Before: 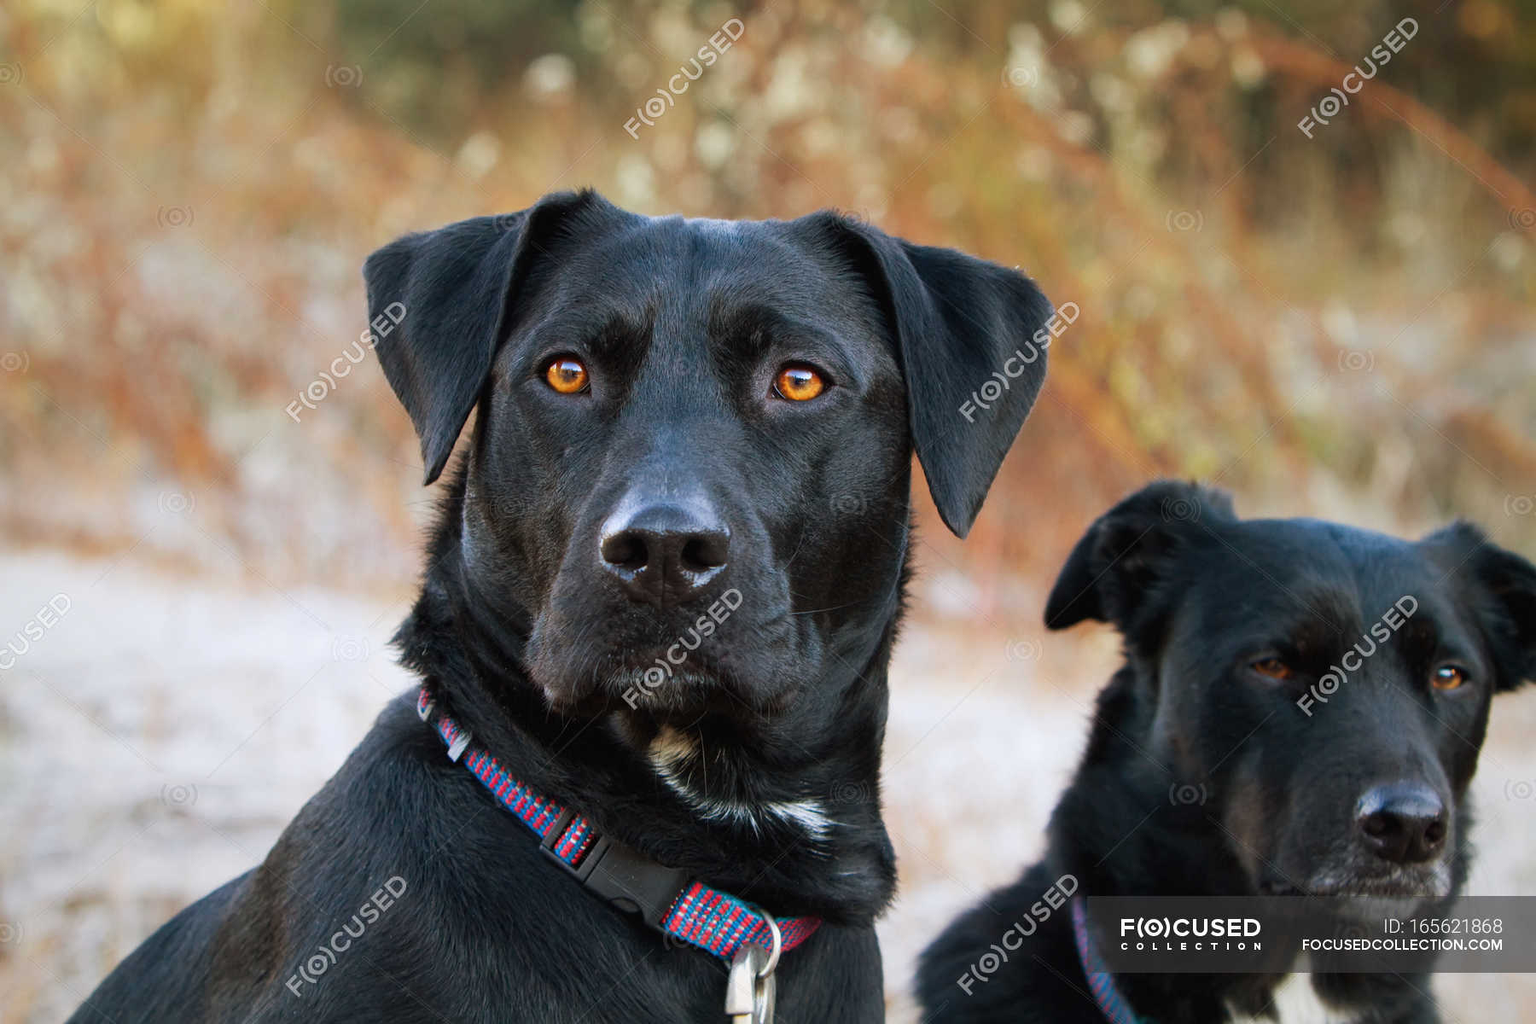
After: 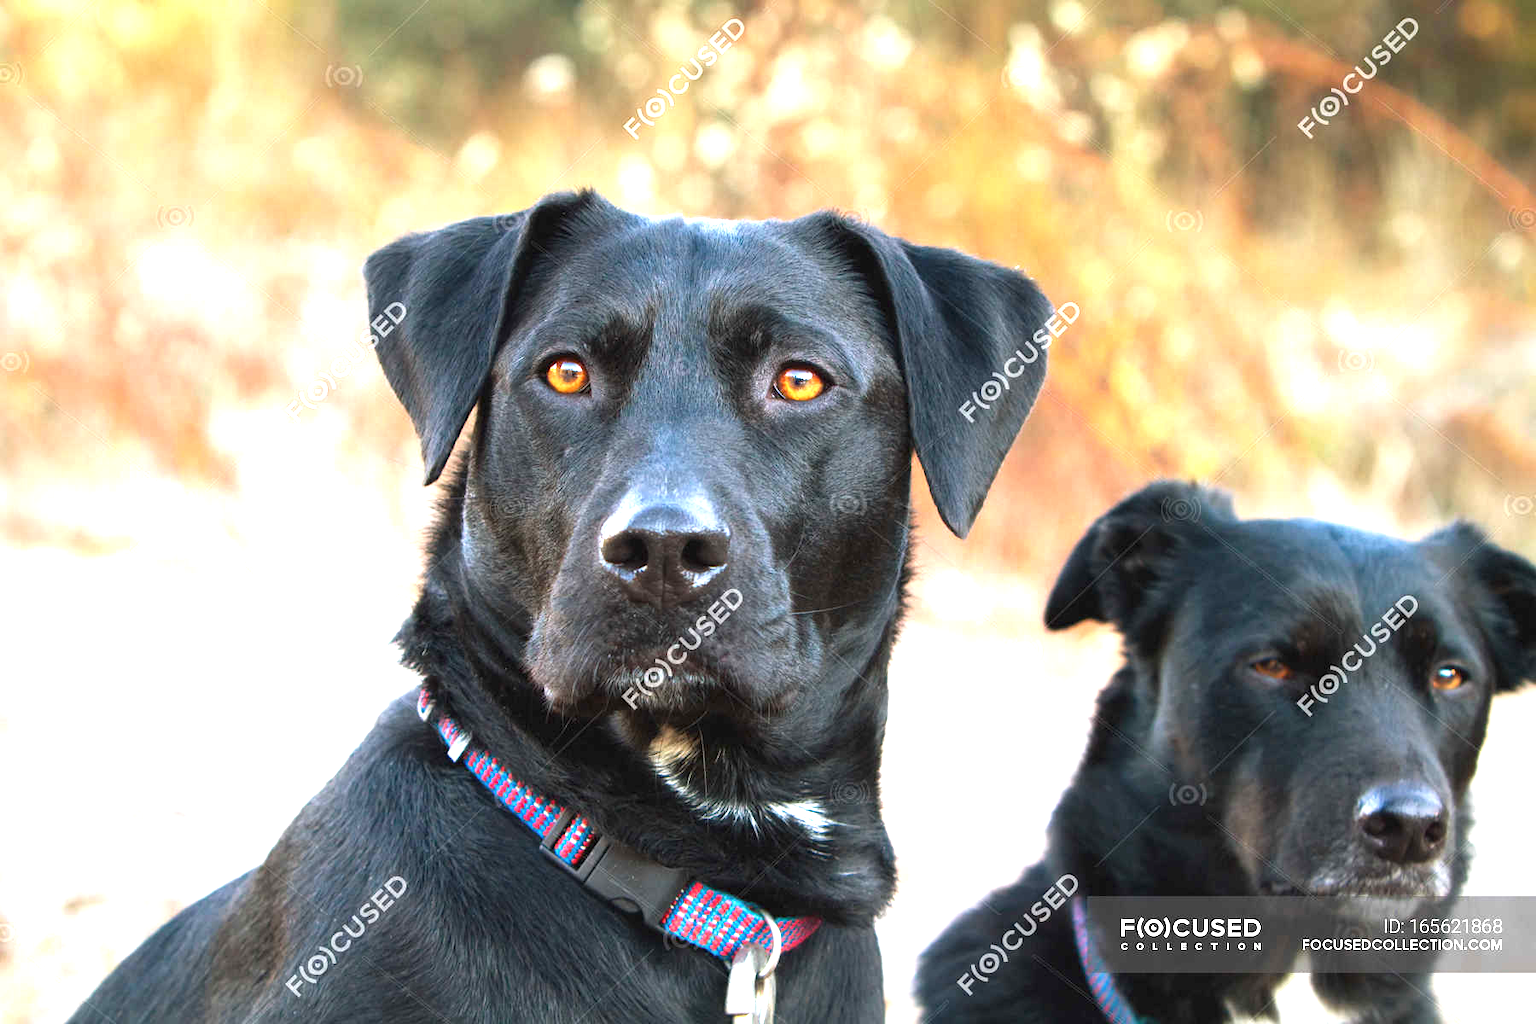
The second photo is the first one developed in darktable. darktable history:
exposure: black level correction 0, exposure 1.47 EV, compensate highlight preservation false
